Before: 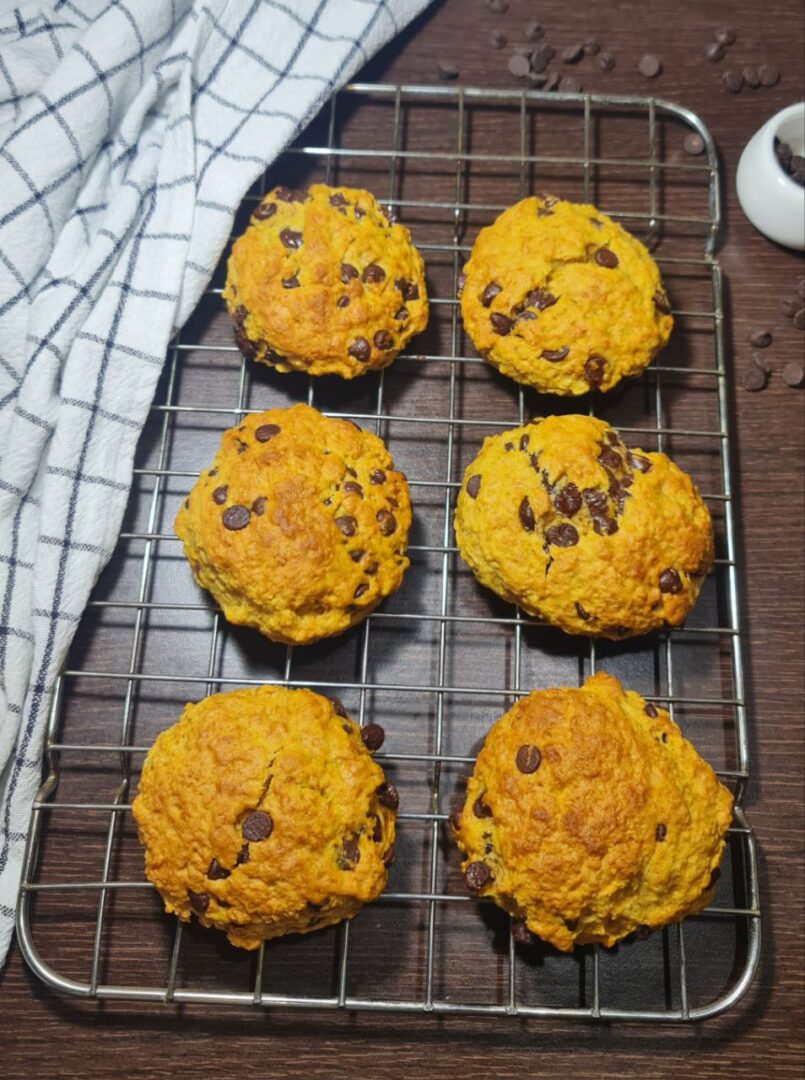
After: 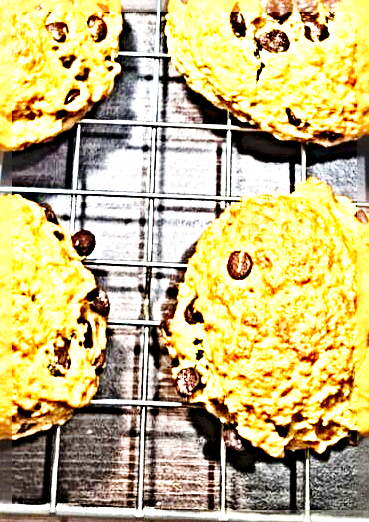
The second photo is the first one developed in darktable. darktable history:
exposure: black level correction 0.001, exposure 1.84 EV, compensate highlight preservation false
crop: left 35.976%, top 45.819%, right 18.162%, bottom 5.807%
base curve: curves: ch0 [(0, 0) (0.028, 0.03) (0.121, 0.232) (0.46, 0.748) (0.859, 0.968) (1, 1)], preserve colors none
sharpen: radius 6.3, amount 1.8, threshold 0
